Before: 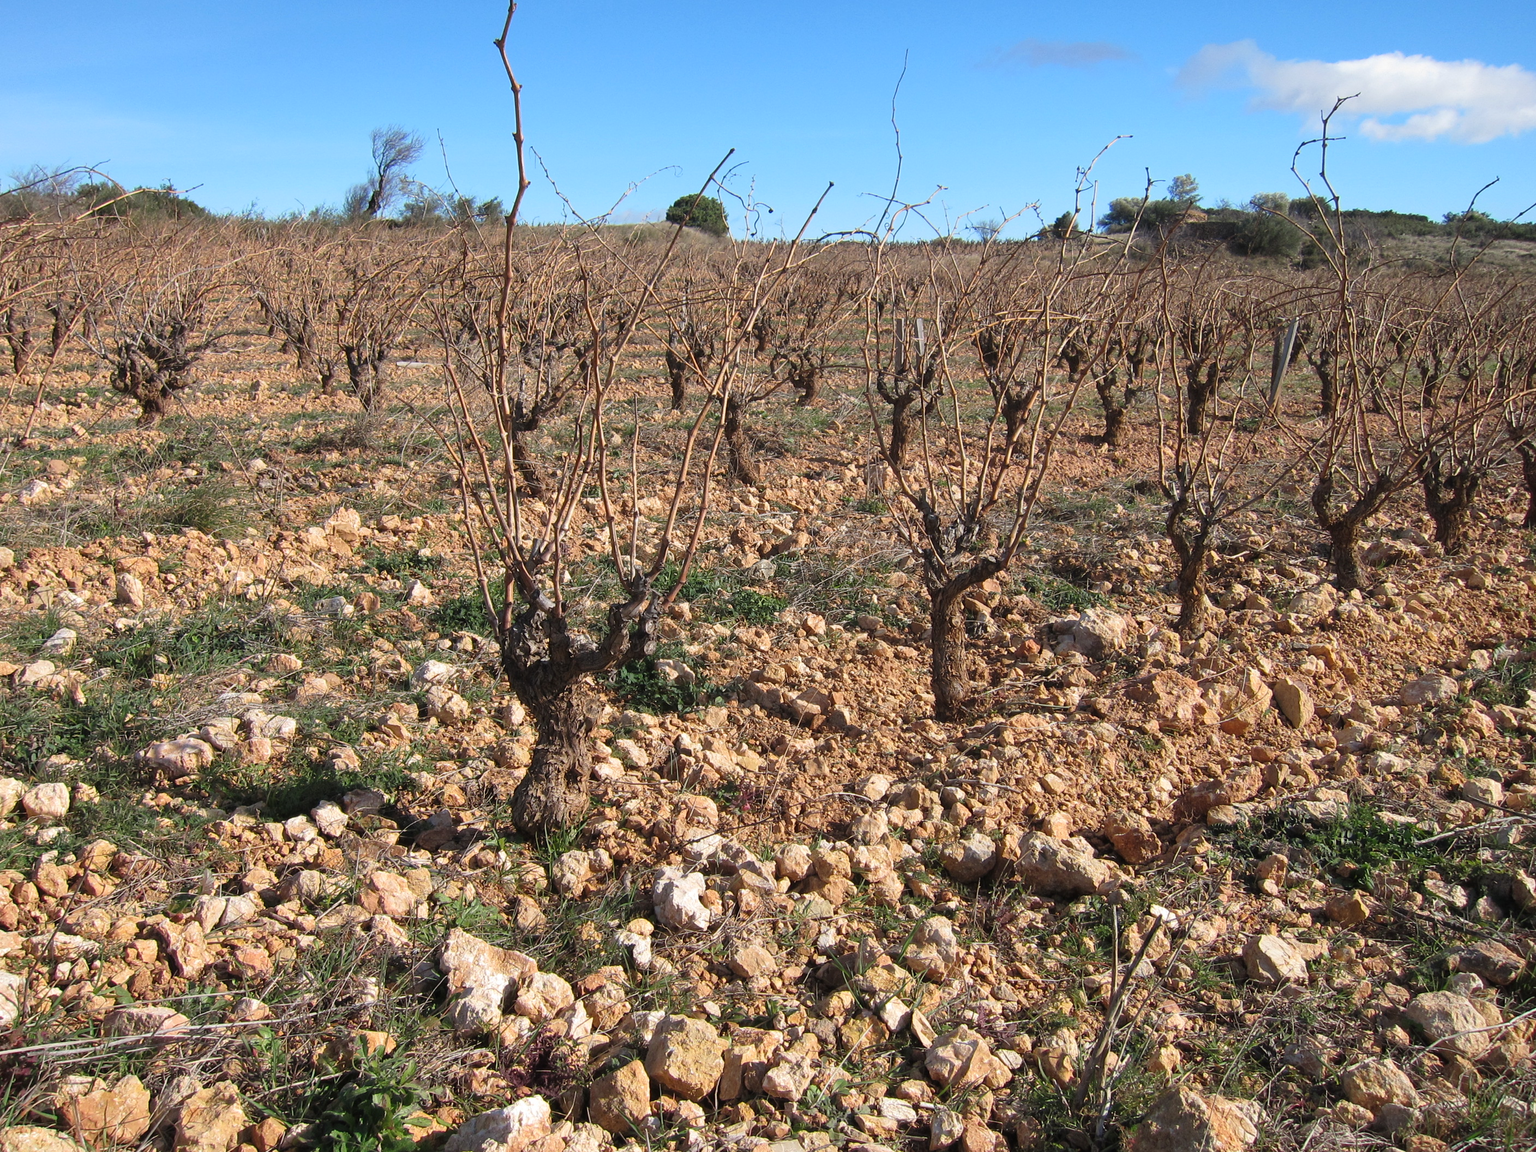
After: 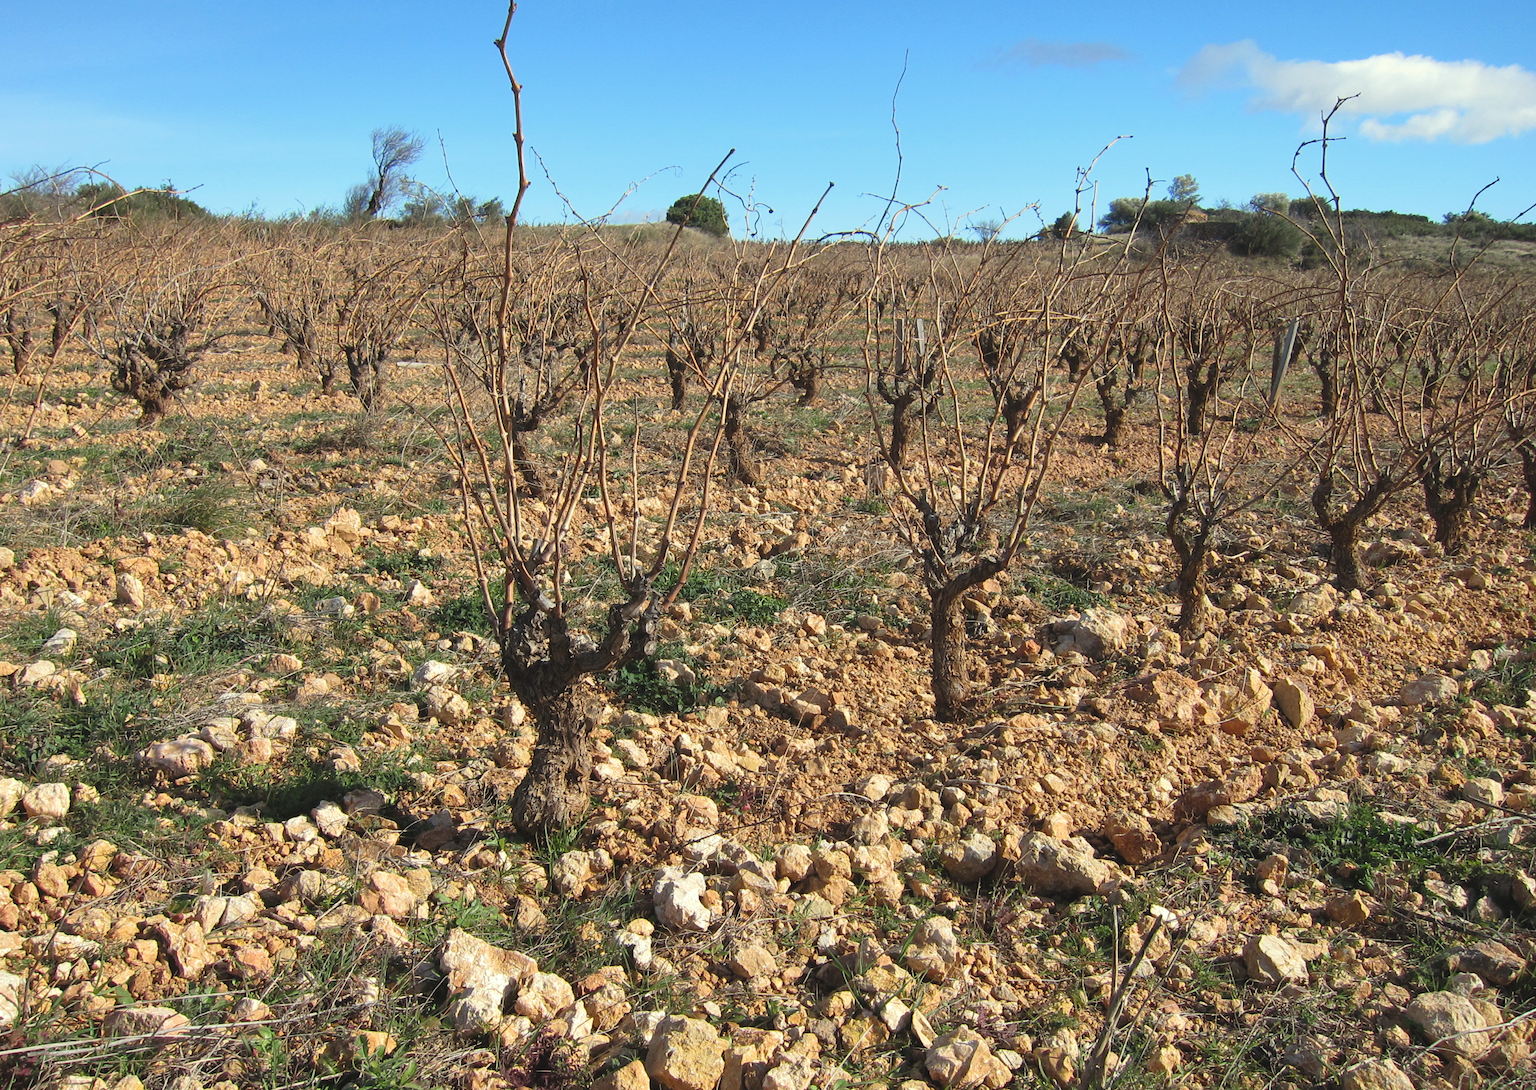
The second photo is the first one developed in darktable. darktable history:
color correction: highlights a* -4.38, highlights b* 6.64
exposure: black level correction -0.004, exposure 0.058 EV, compensate highlight preservation false
crop and rotate: top 0.002%, bottom 5.297%
